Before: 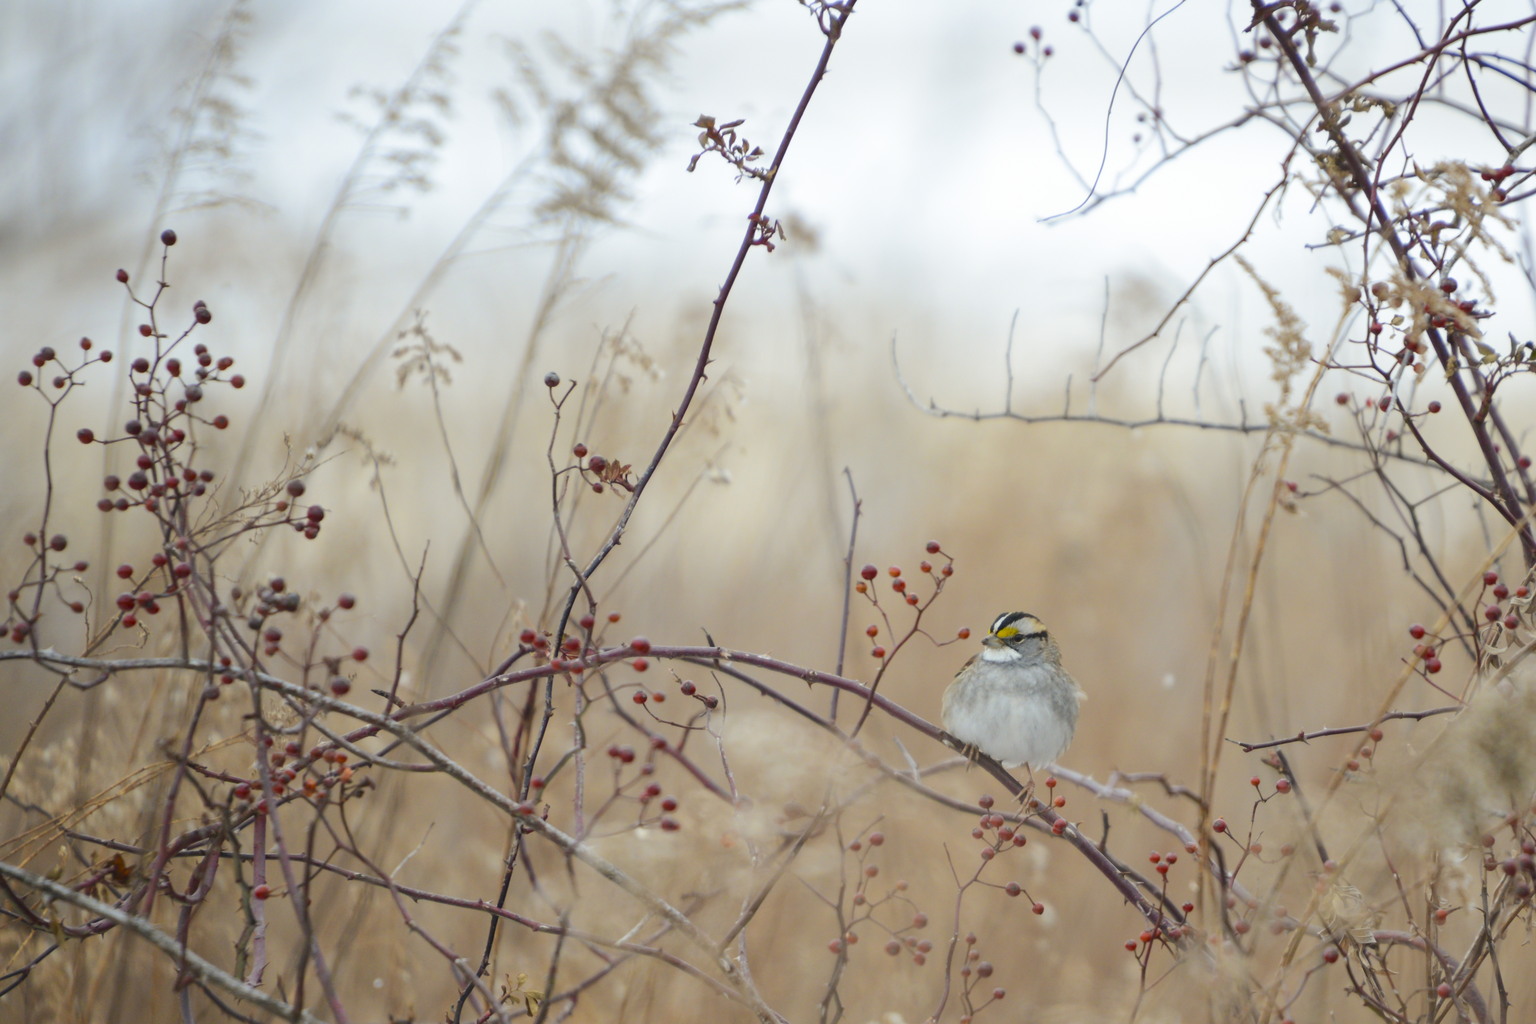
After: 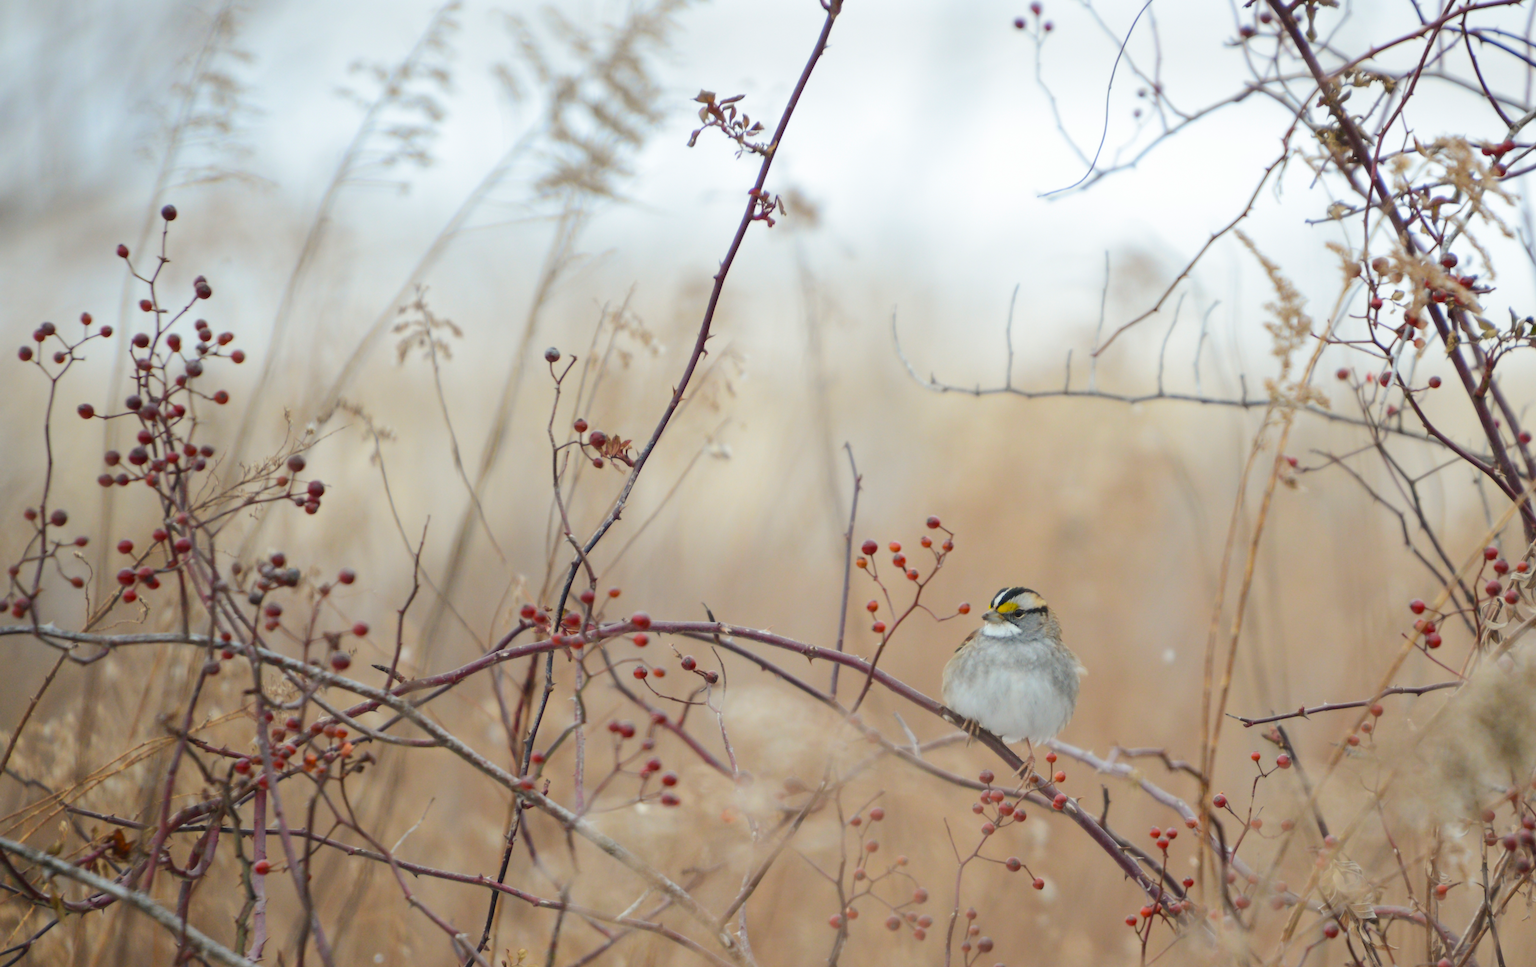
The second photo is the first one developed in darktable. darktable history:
crop and rotate: top 2.479%, bottom 3.018%
tone equalizer: on, module defaults
white balance: emerald 1
